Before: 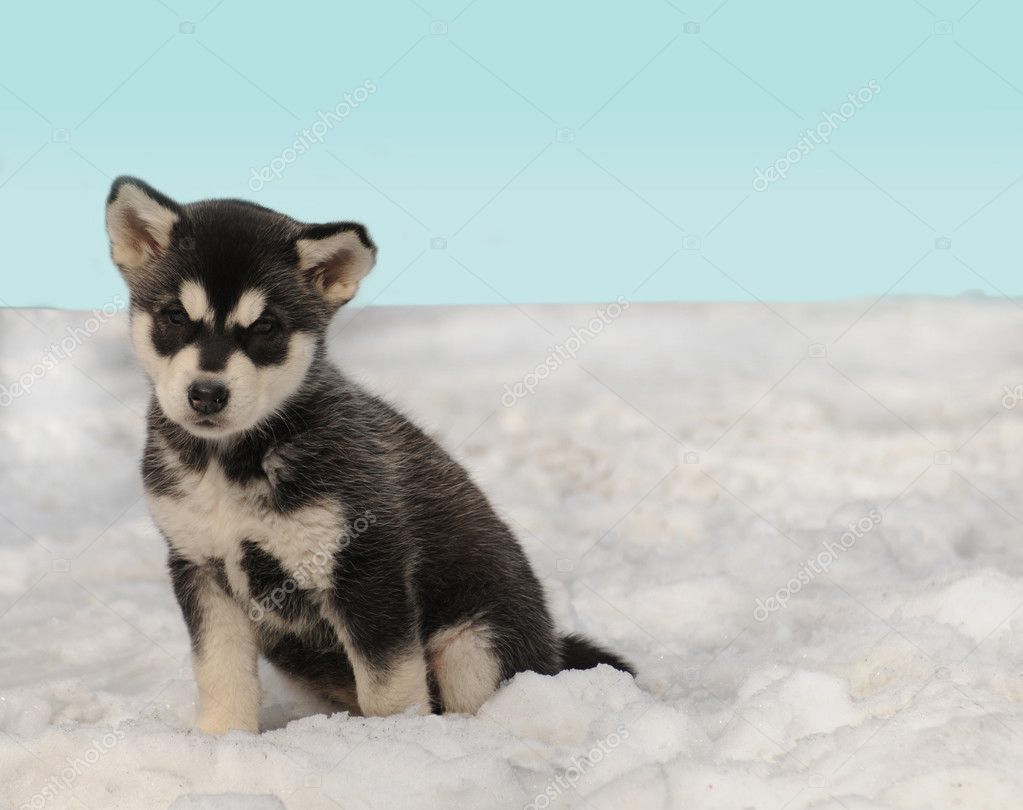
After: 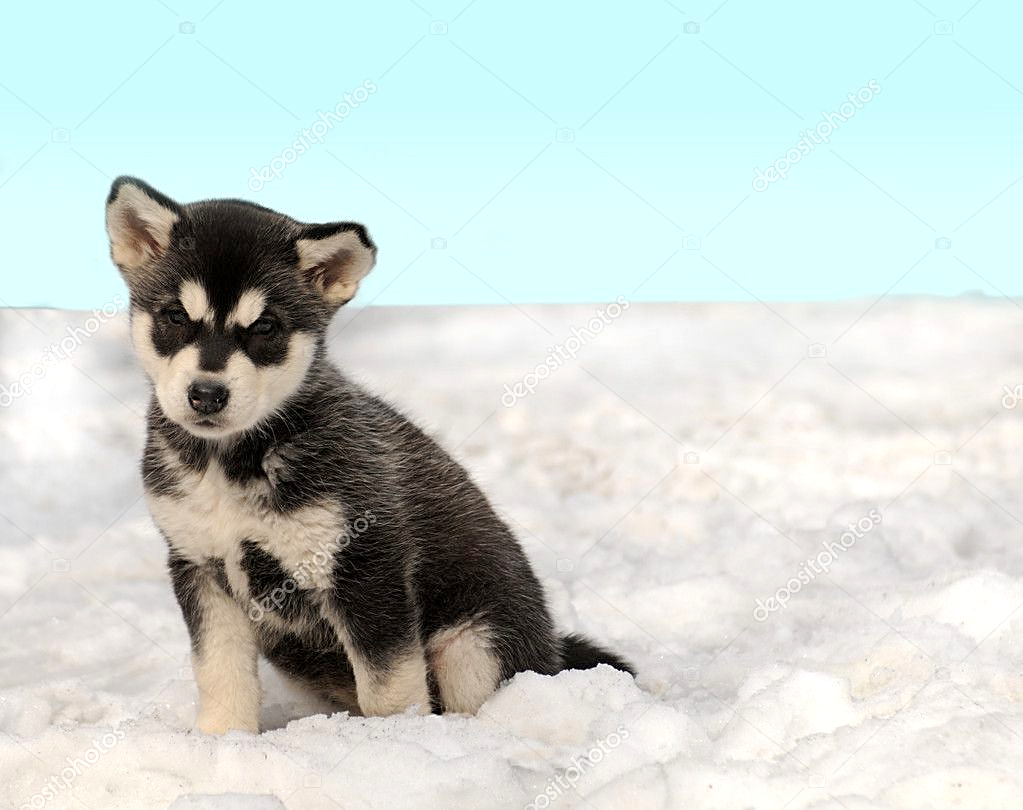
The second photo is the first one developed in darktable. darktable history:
sharpen: on, module defaults
exposure: black level correction 0.003, exposure 0.383 EV, compensate highlight preservation false
